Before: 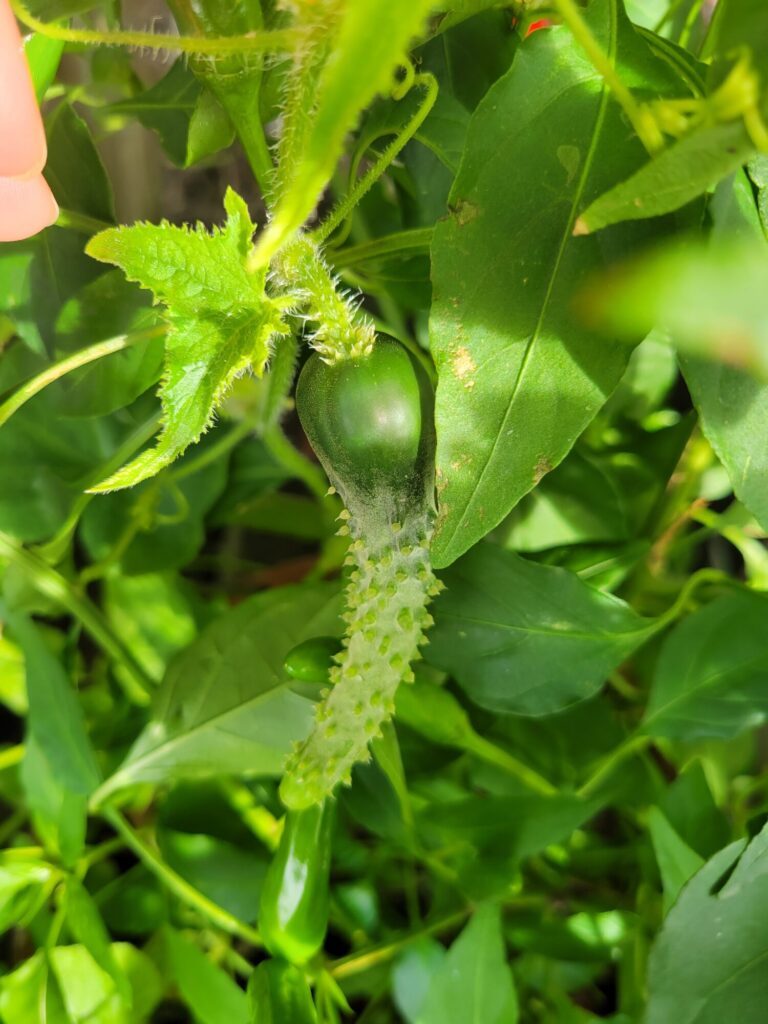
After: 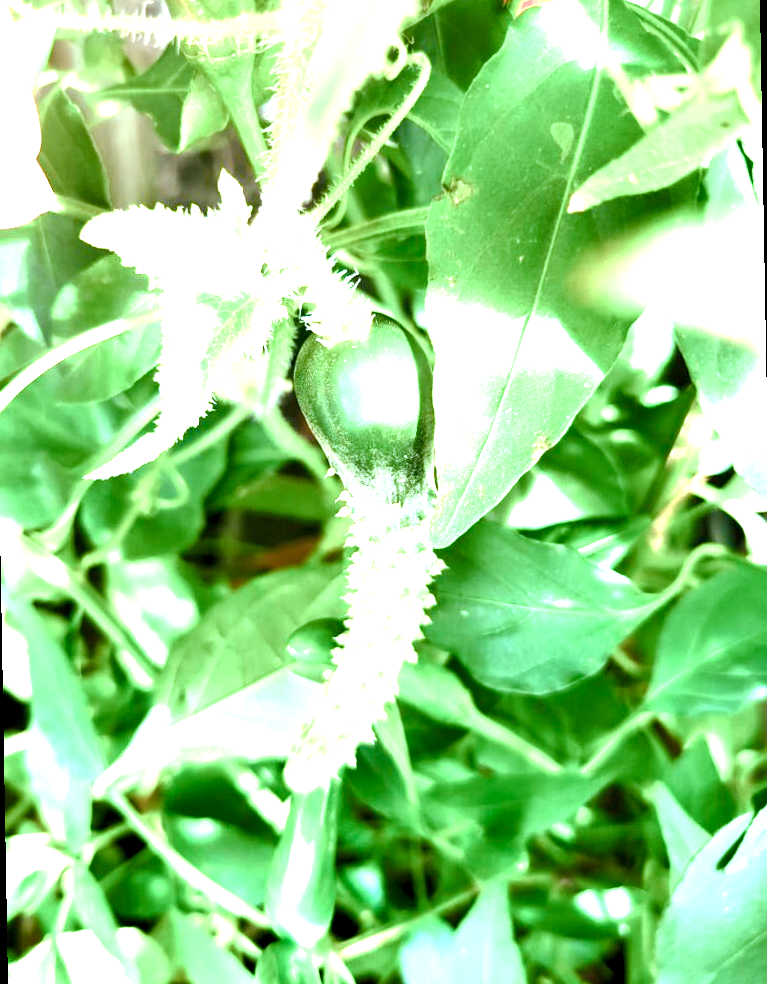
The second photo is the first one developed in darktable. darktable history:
color balance rgb: shadows lift › chroma 2.79%, shadows lift › hue 190.66°, power › hue 171.85°, highlights gain › chroma 2.16%, highlights gain › hue 75.26°, global offset › luminance -0.51%, perceptual saturation grading › highlights -33.8%, perceptual saturation grading › mid-tones 14.98%, perceptual saturation grading › shadows 48.43%, perceptual brilliance grading › highlights 15.68%, perceptual brilliance grading › mid-tones 6.62%, perceptual brilliance grading › shadows -14.98%, global vibrance 11.32%, contrast 5.05%
exposure: black level correction 0.001, exposure 1.719 EV, compensate exposure bias true, compensate highlight preservation false
color correction: highlights a* -9.35, highlights b* -23.15
rotate and perspective: rotation -1°, crop left 0.011, crop right 0.989, crop top 0.025, crop bottom 0.975
